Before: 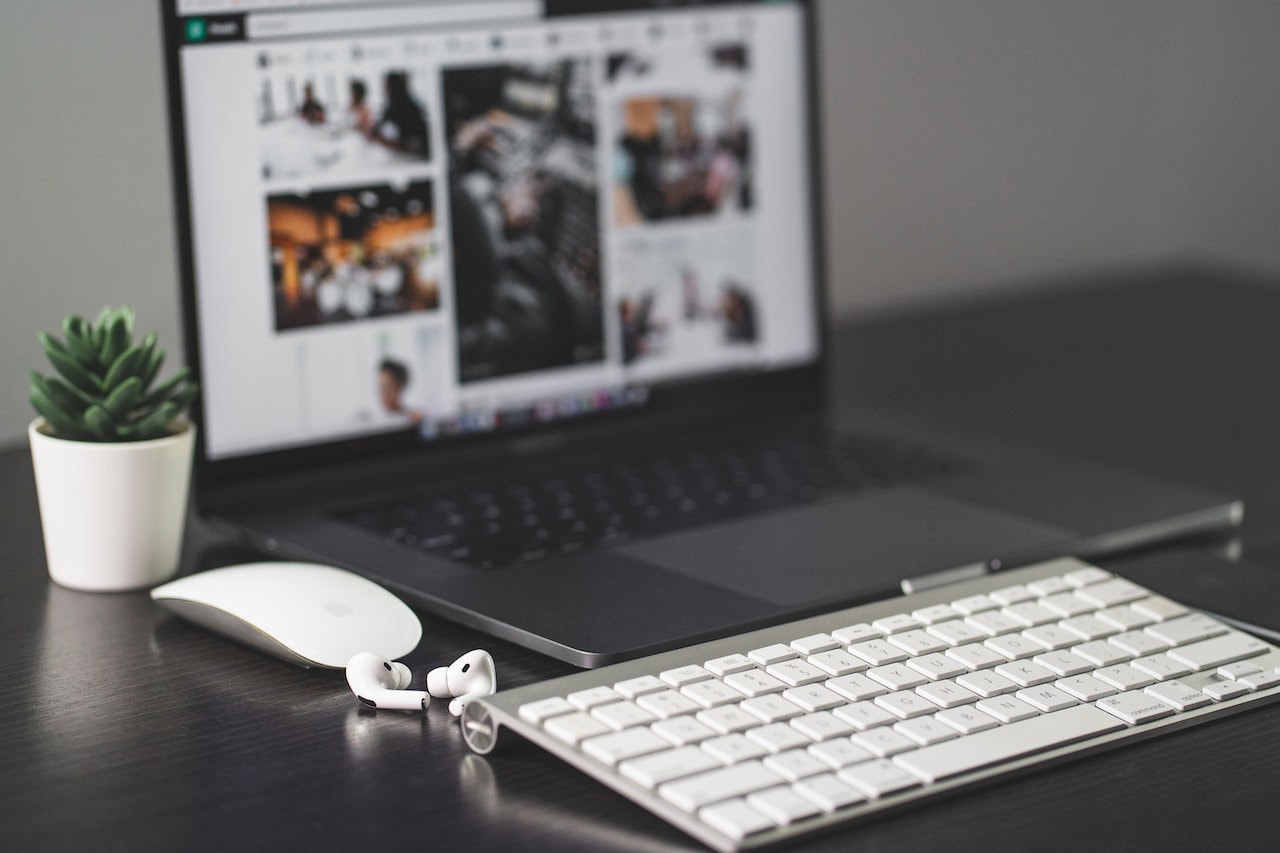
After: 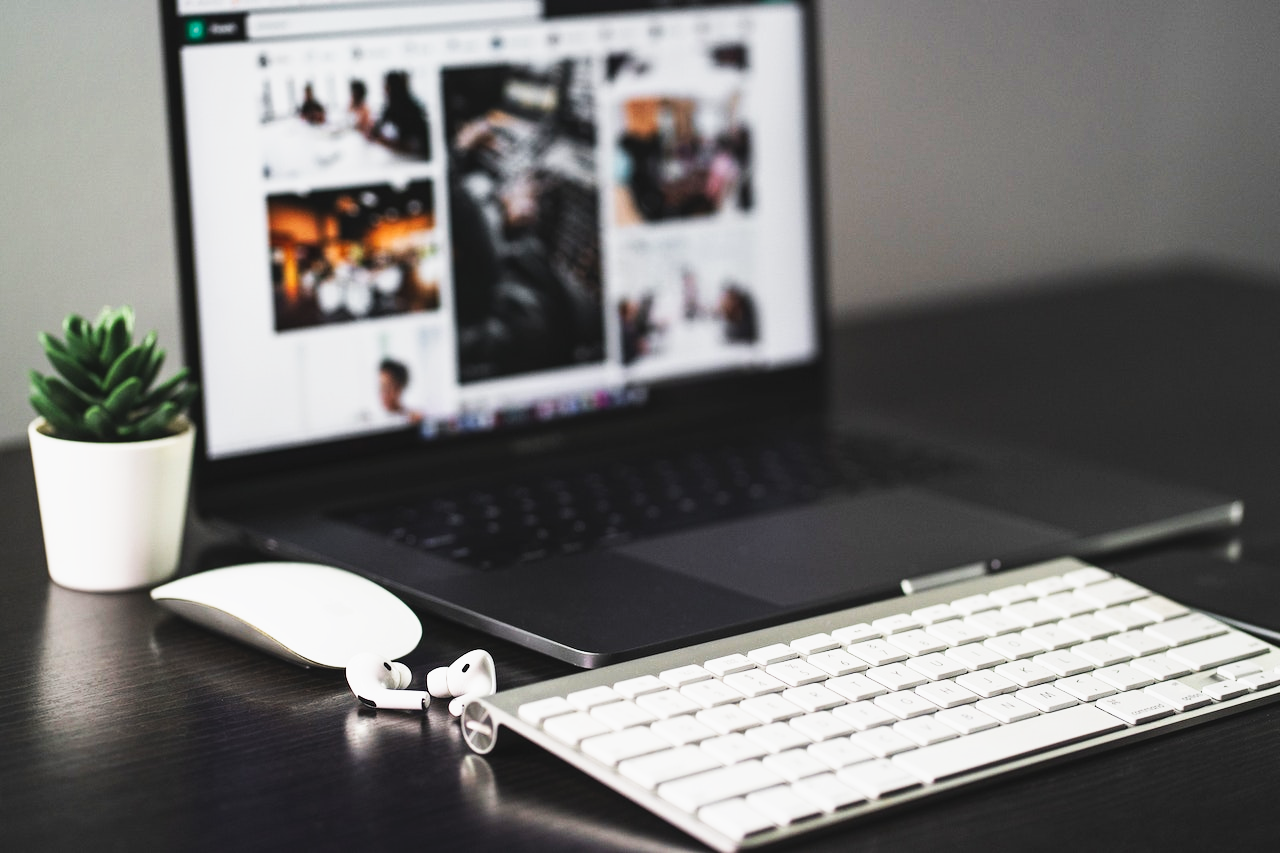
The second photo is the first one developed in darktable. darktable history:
tone curve: curves: ch0 [(0, 0) (0.187, 0.12) (0.384, 0.363) (0.577, 0.681) (0.735, 0.881) (0.864, 0.959) (1, 0.987)]; ch1 [(0, 0) (0.402, 0.36) (0.476, 0.466) (0.501, 0.501) (0.518, 0.514) (0.564, 0.614) (0.614, 0.664) (0.741, 0.829) (1, 1)]; ch2 [(0, 0) (0.429, 0.387) (0.483, 0.481) (0.503, 0.501) (0.522, 0.531) (0.564, 0.605) (0.615, 0.697) (0.702, 0.774) (1, 0.895)], preserve colors none
